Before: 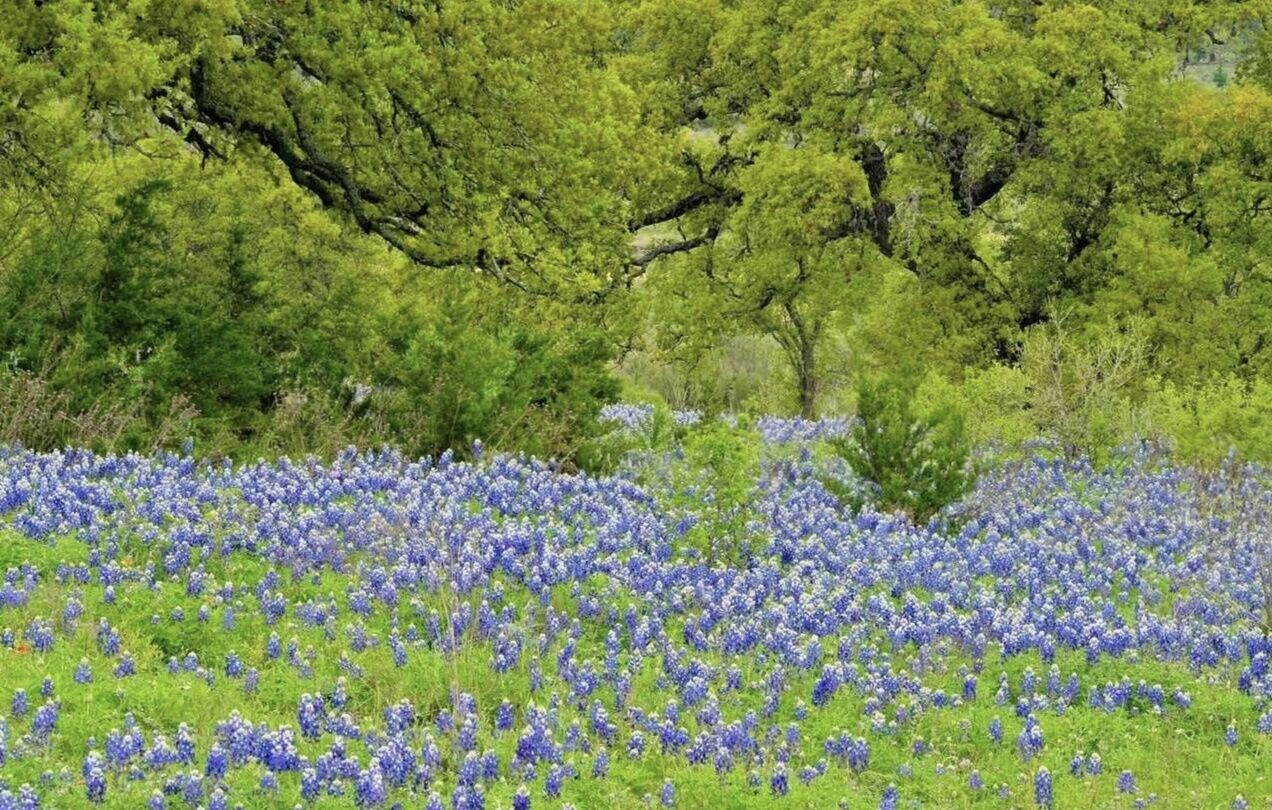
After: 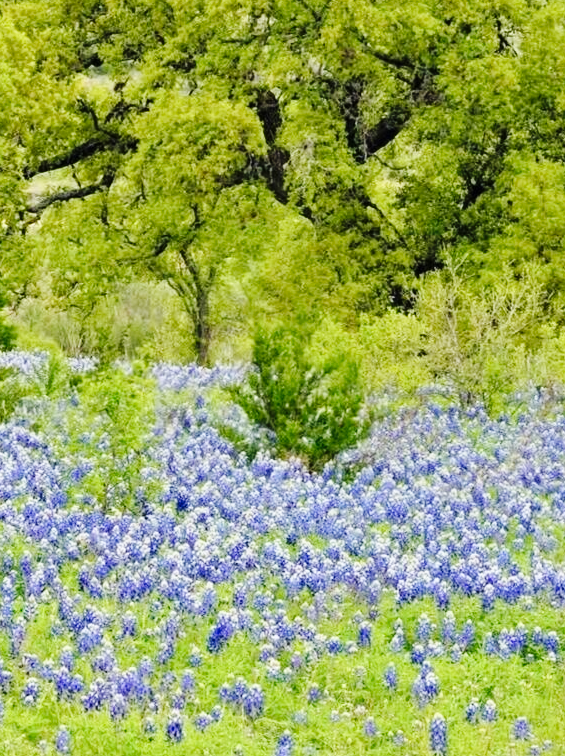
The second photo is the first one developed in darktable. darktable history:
base curve: curves: ch0 [(0, 0) (0.036, 0.025) (0.121, 0.166) (0.206, 0.329) (0.605, 0.79) (1, 1)], preserve colors none
crop: left 47.628%, top 6.643%, right 7.874%
tone equalizer: on, module defaults
